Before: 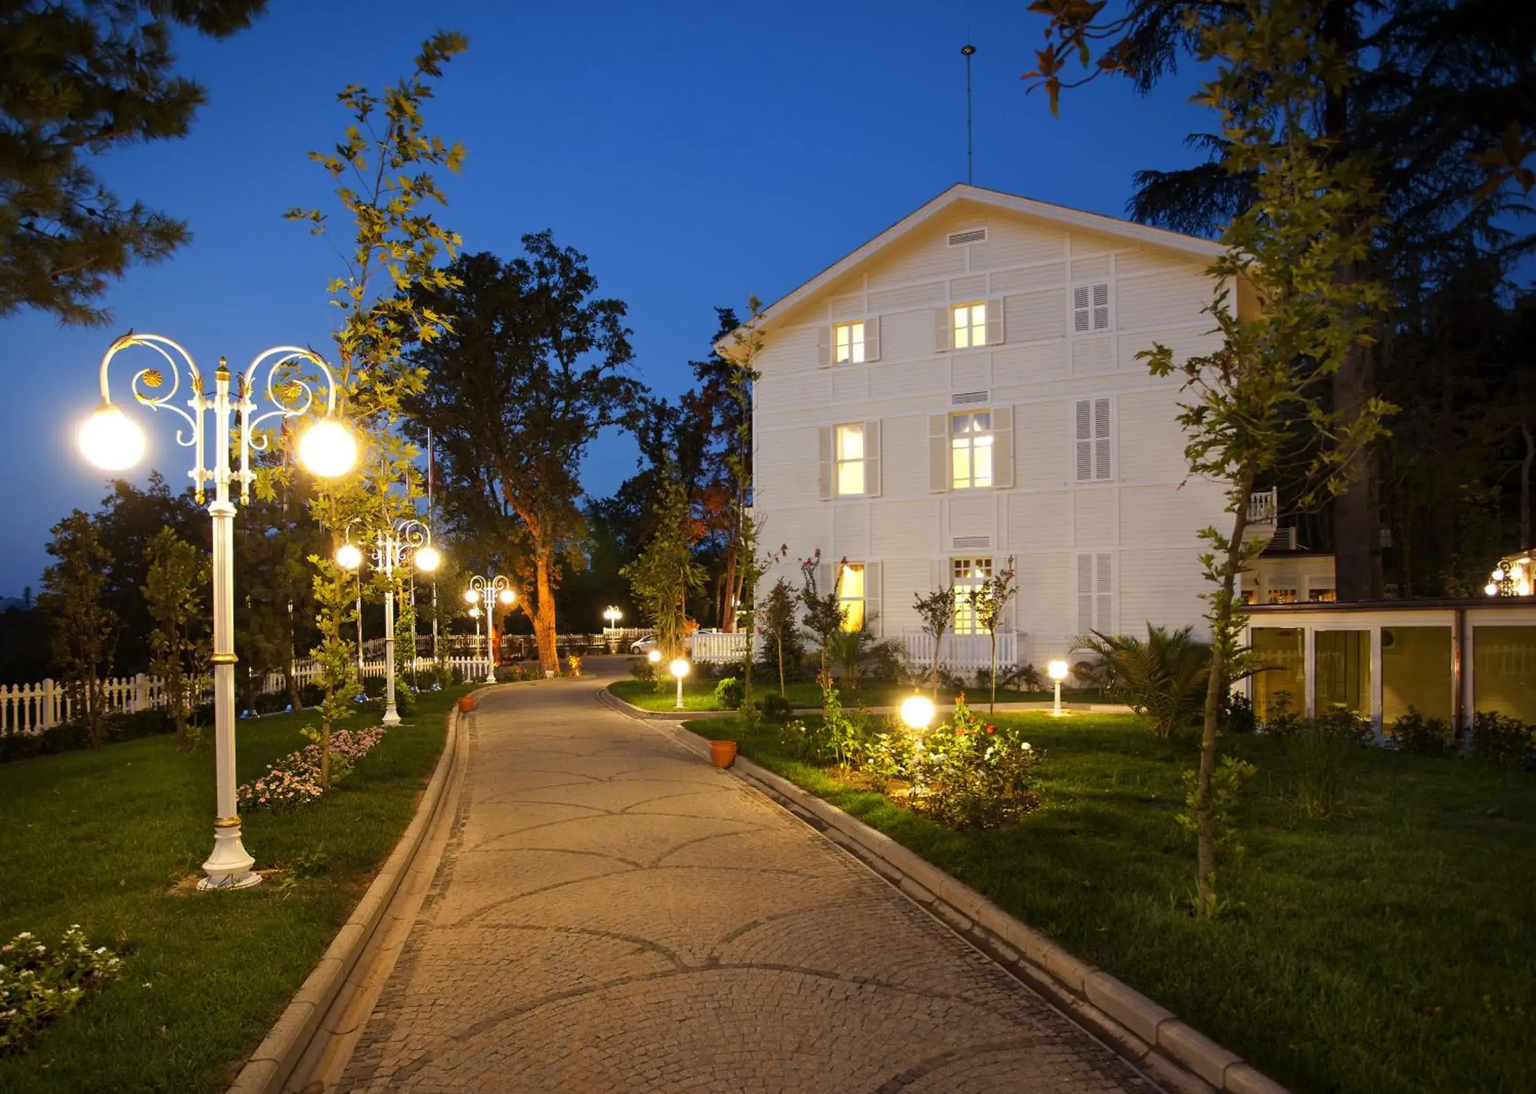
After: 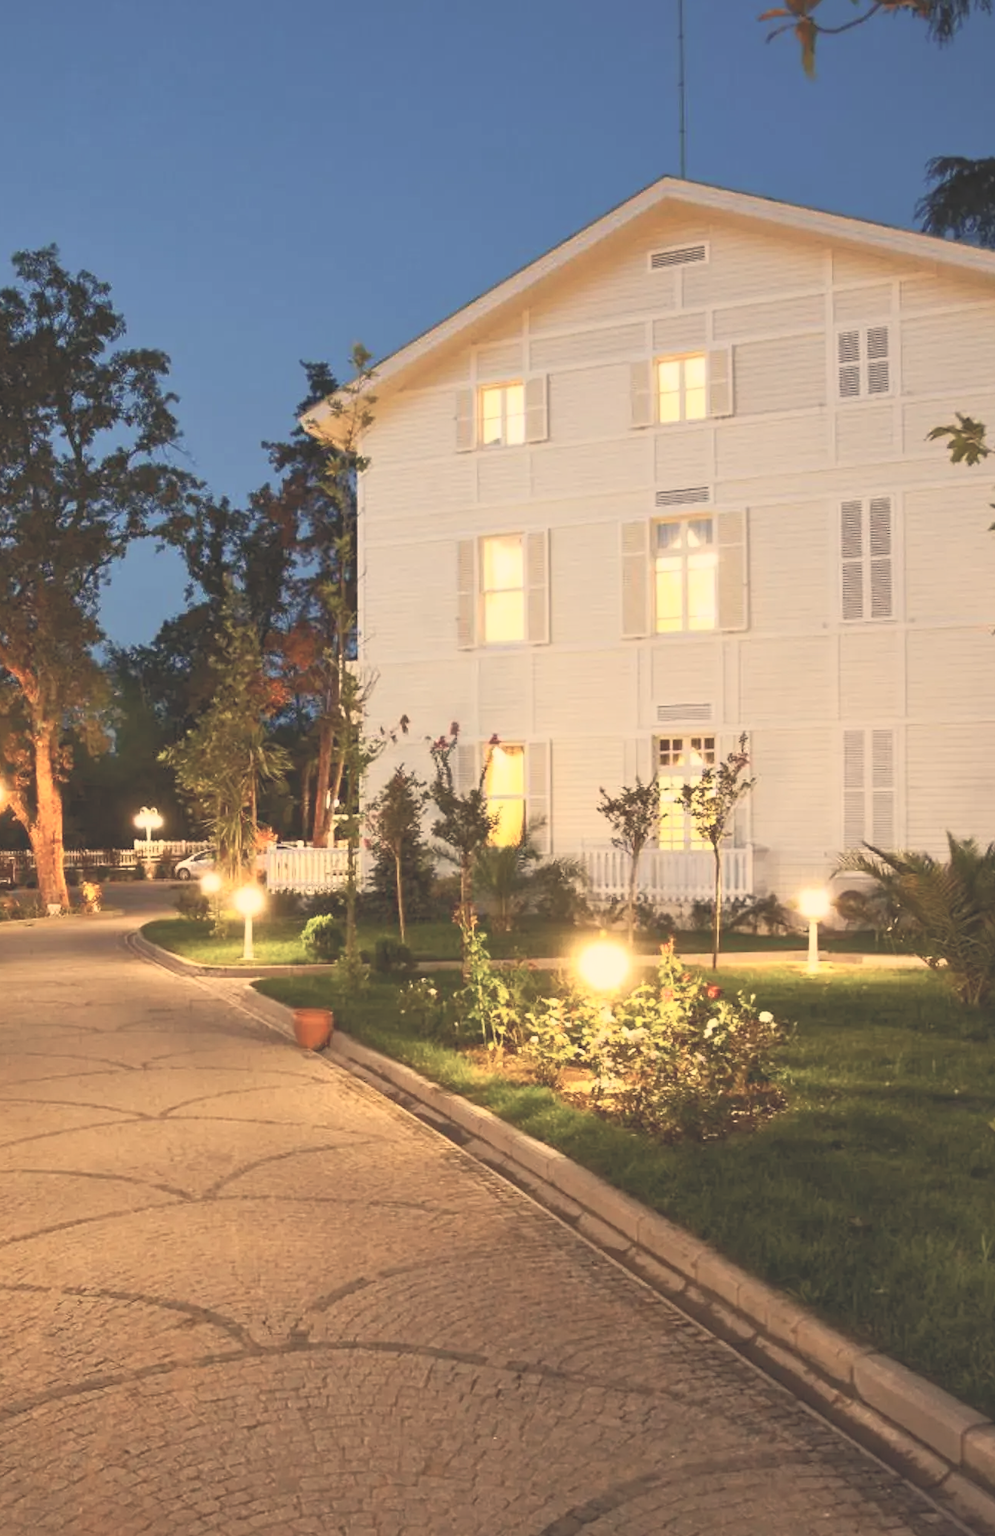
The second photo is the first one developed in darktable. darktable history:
contrast brightness saturation: contrast 0.39, brightness 0.53
exposure: black level correction 0, exposure -0.721 EV, compensate highlight preservation false
crop: left 33.452%, top 6.025%, right 23.155%
tone curve: curves: ch0 [(0, 0) (0.003, 0.144) (0.011, 0.149) (0.025, 0.159) (0.044, 0.183) (0.069, 0.207) (0.1, 0.236) (0.136, 0.269) (0.177, 0.303) (0.224, 0.339) (0.277, 0.38) (0.335, 0.428) (0.399, 0.478) (0.468, 0.539) (0.543, 0.604) (0.623, 0.679) (0.709, 0.755) (0.801, 0.836) (0.898, 0.918) (1, 1)], preserve colors none
white balance: red 1.123, blue 0.83
